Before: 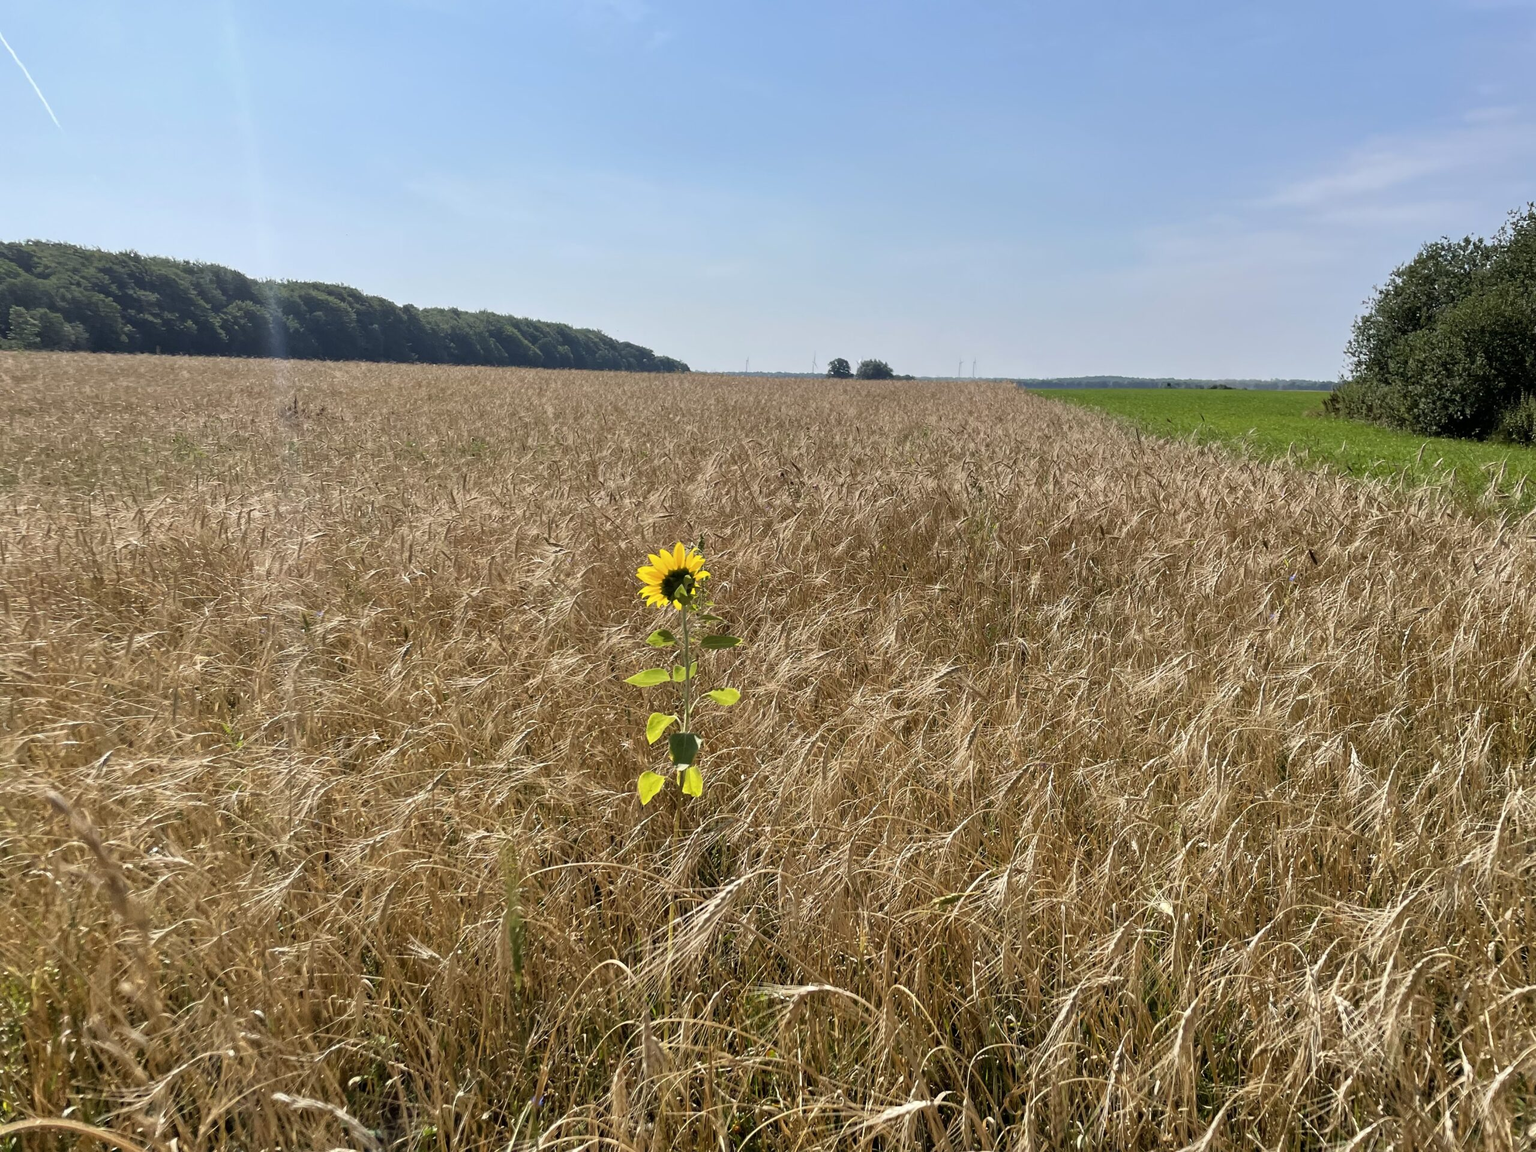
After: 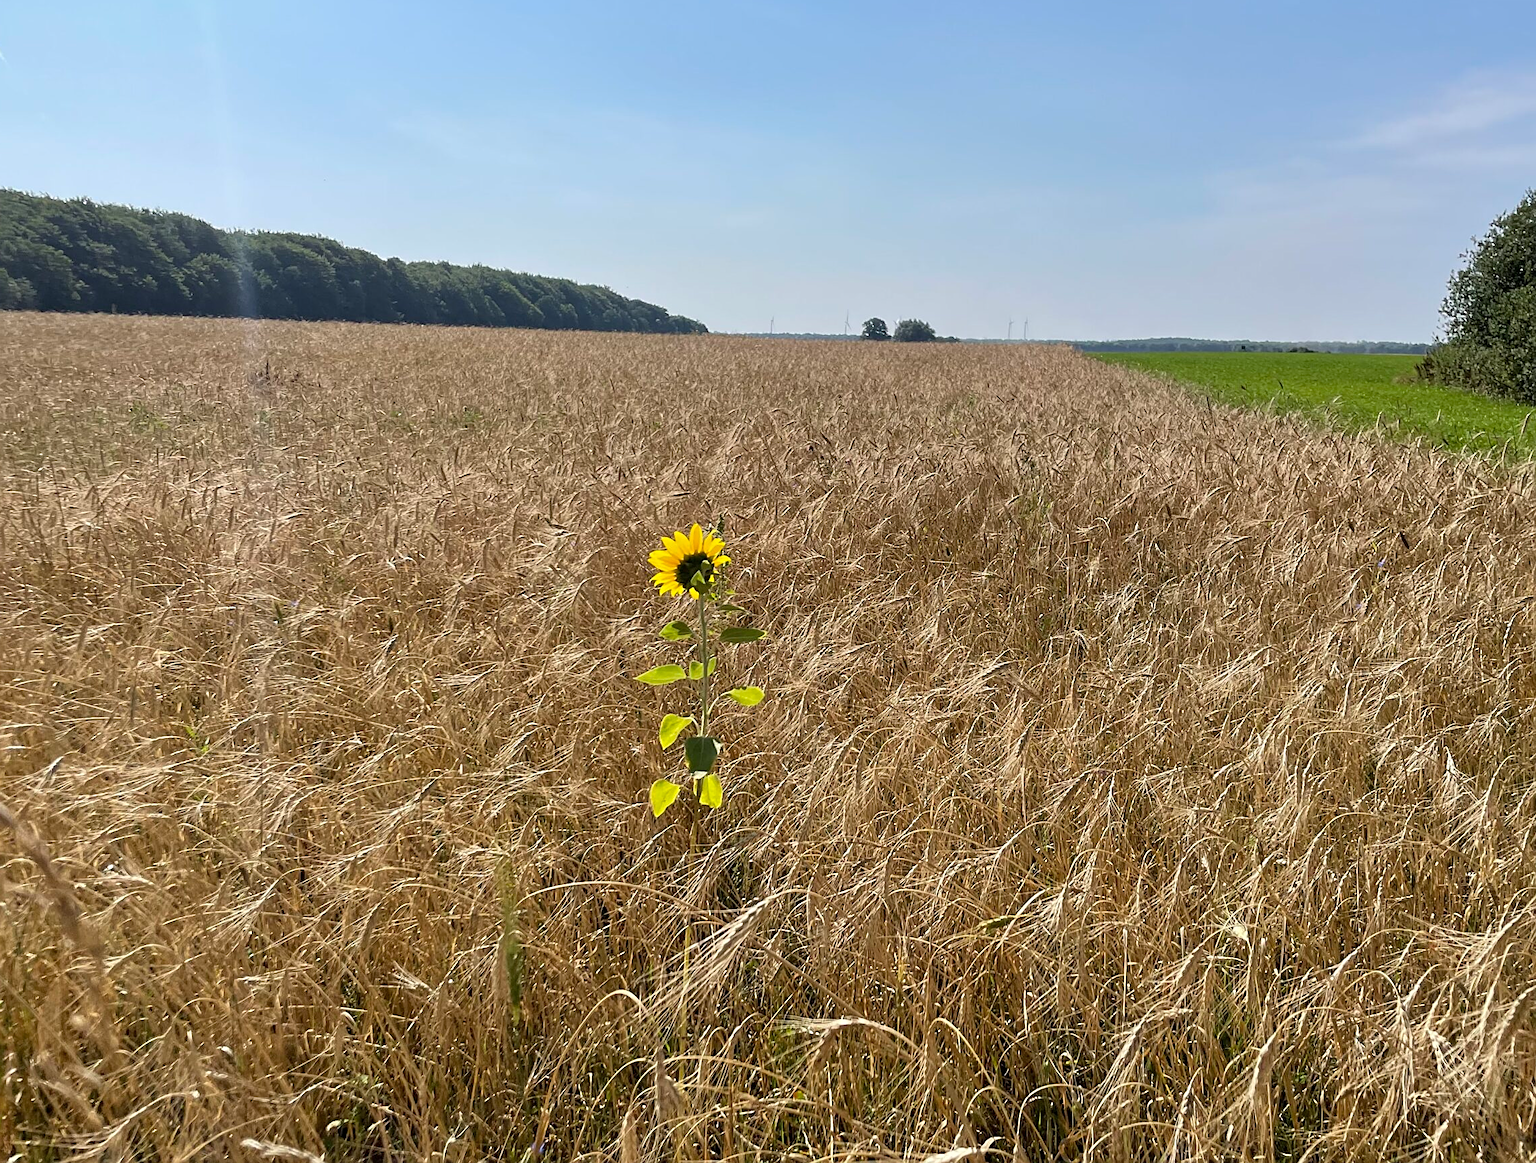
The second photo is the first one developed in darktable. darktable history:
sharpen: on, module defaults
crop: left 3.684%, top 6.409%, right 6.804%, bottom 3.226%
